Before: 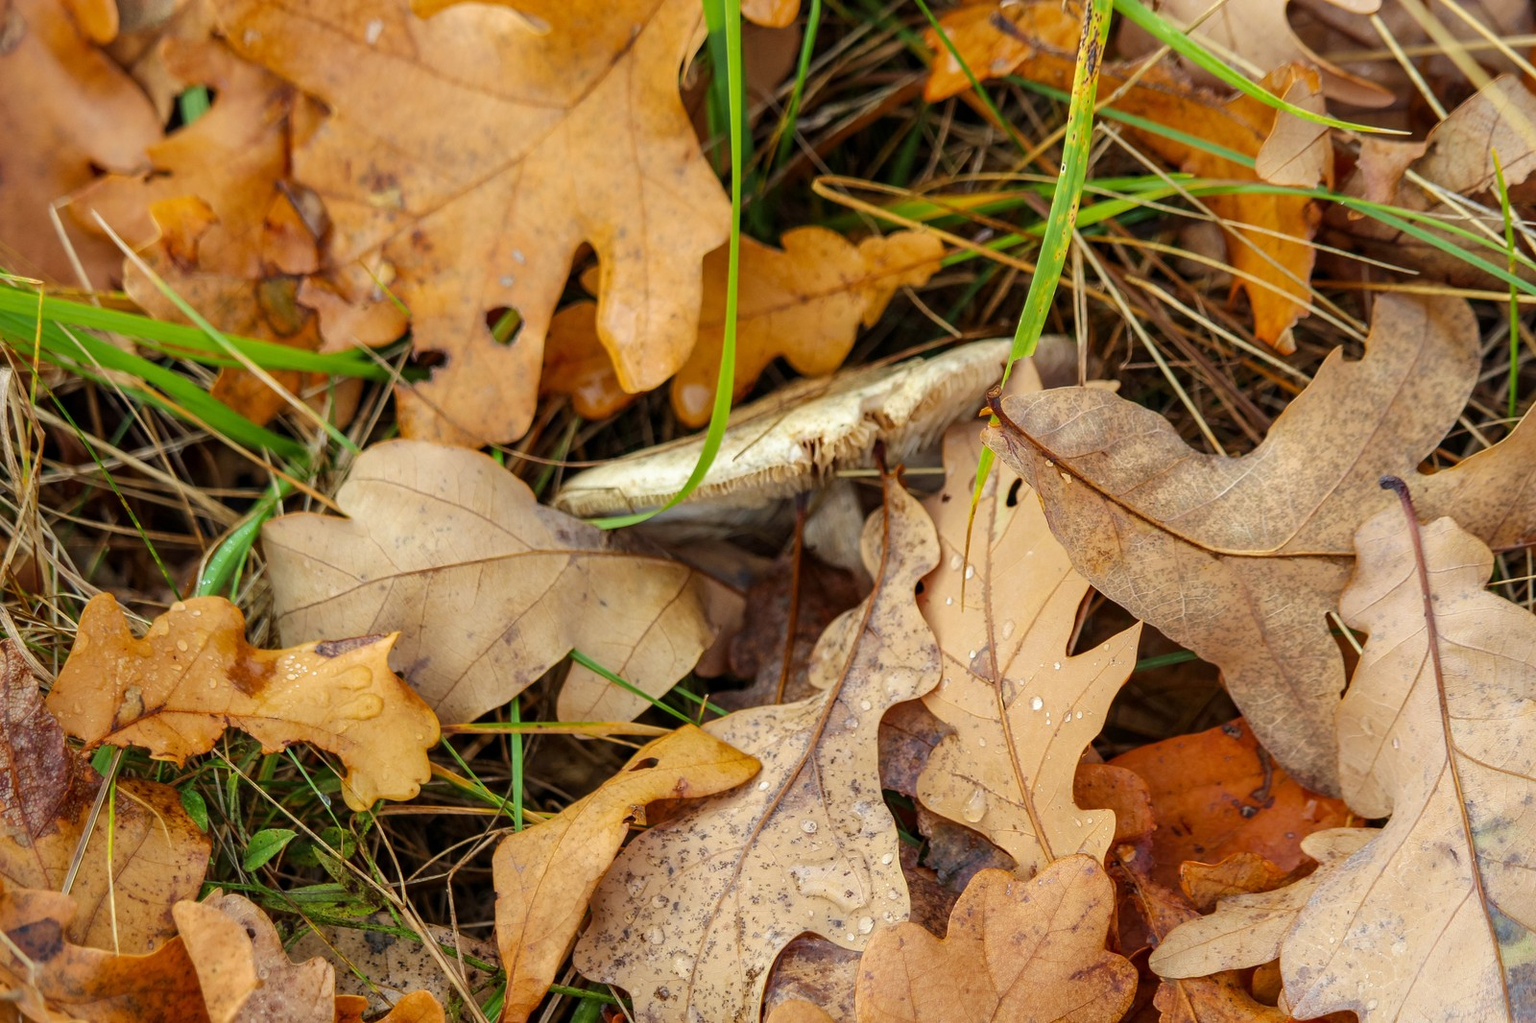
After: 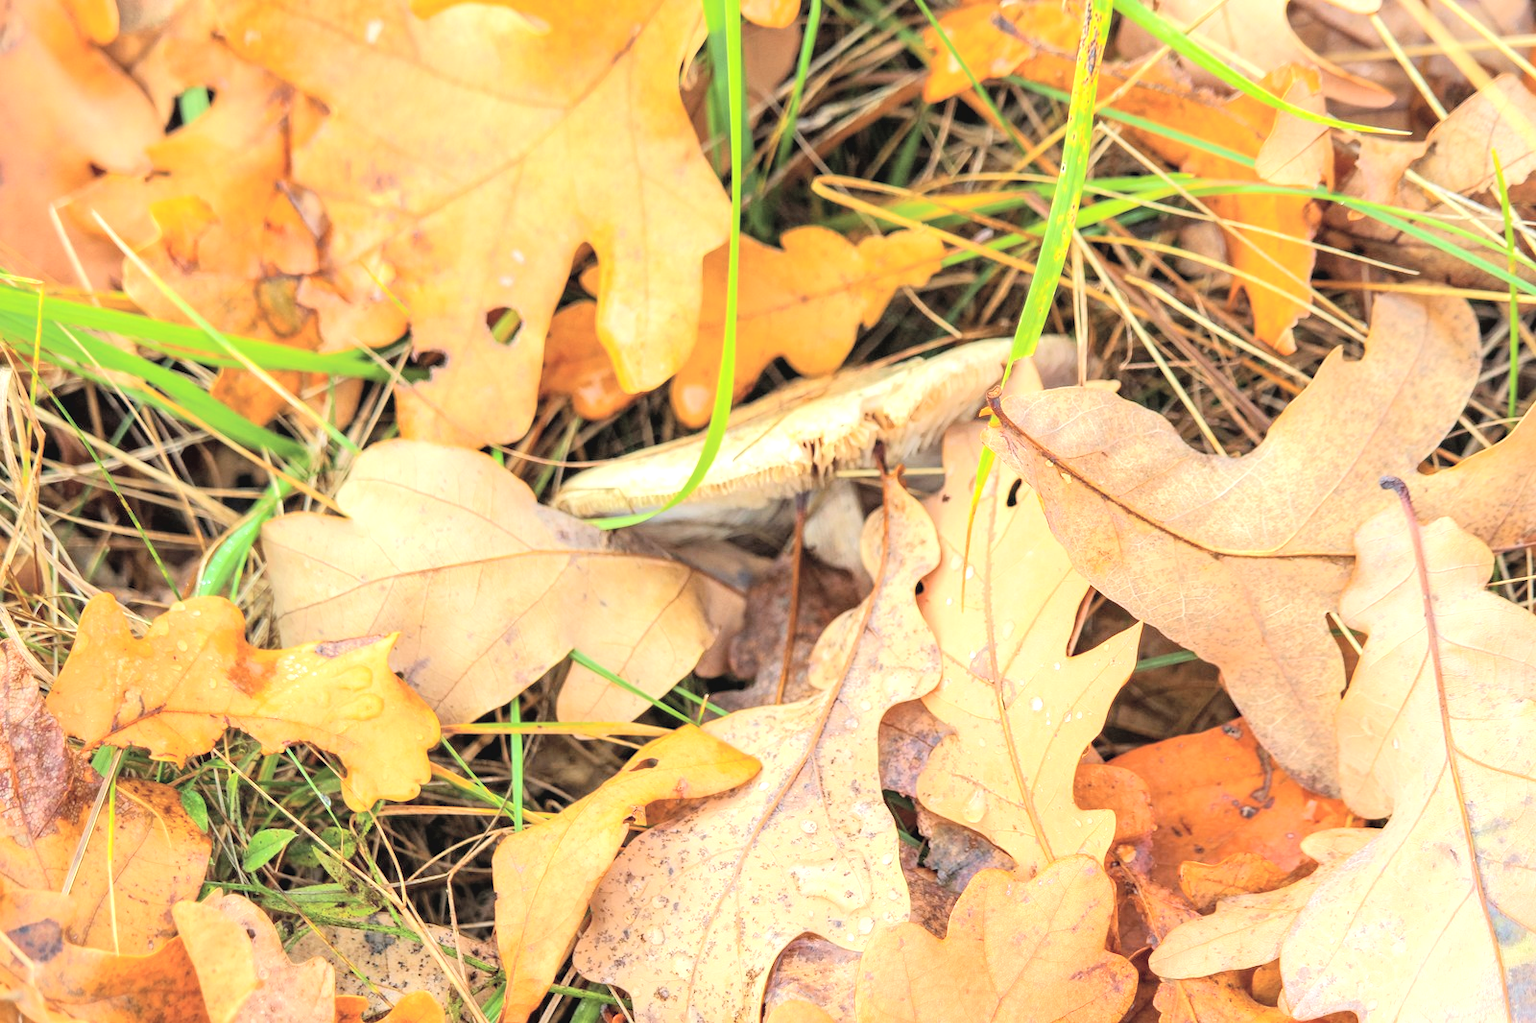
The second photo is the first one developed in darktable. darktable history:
exposure: black level correction 0, exposure 0.899 EV, compensate highlight preservation false
contrast brightness saturation: brightness 0.272
shadows and highlights: shadows 3.44, highlights -18.05, soften with gaussian
tone curve: curves: ch0 [(0, 0) (0.003, 0.059) (0.011, 0.059) (0.025, 0.057) (0.044, 0.055) (0.069, 0.057) (0.1, 0.083) (0.136, 0.128) (0.177, 0.185) (0.224, 0.242) (0.277, 0.308) (0.335, 0.383) (0.399, 0.468) (0.468, 0.547) (0.543, 0.632) (0.623, 0.71) (0.709, 0.801) (0.801, 0.859) (0.898, 0.922) (1, 1)], color space Lab, independent channels, preserve colors none
